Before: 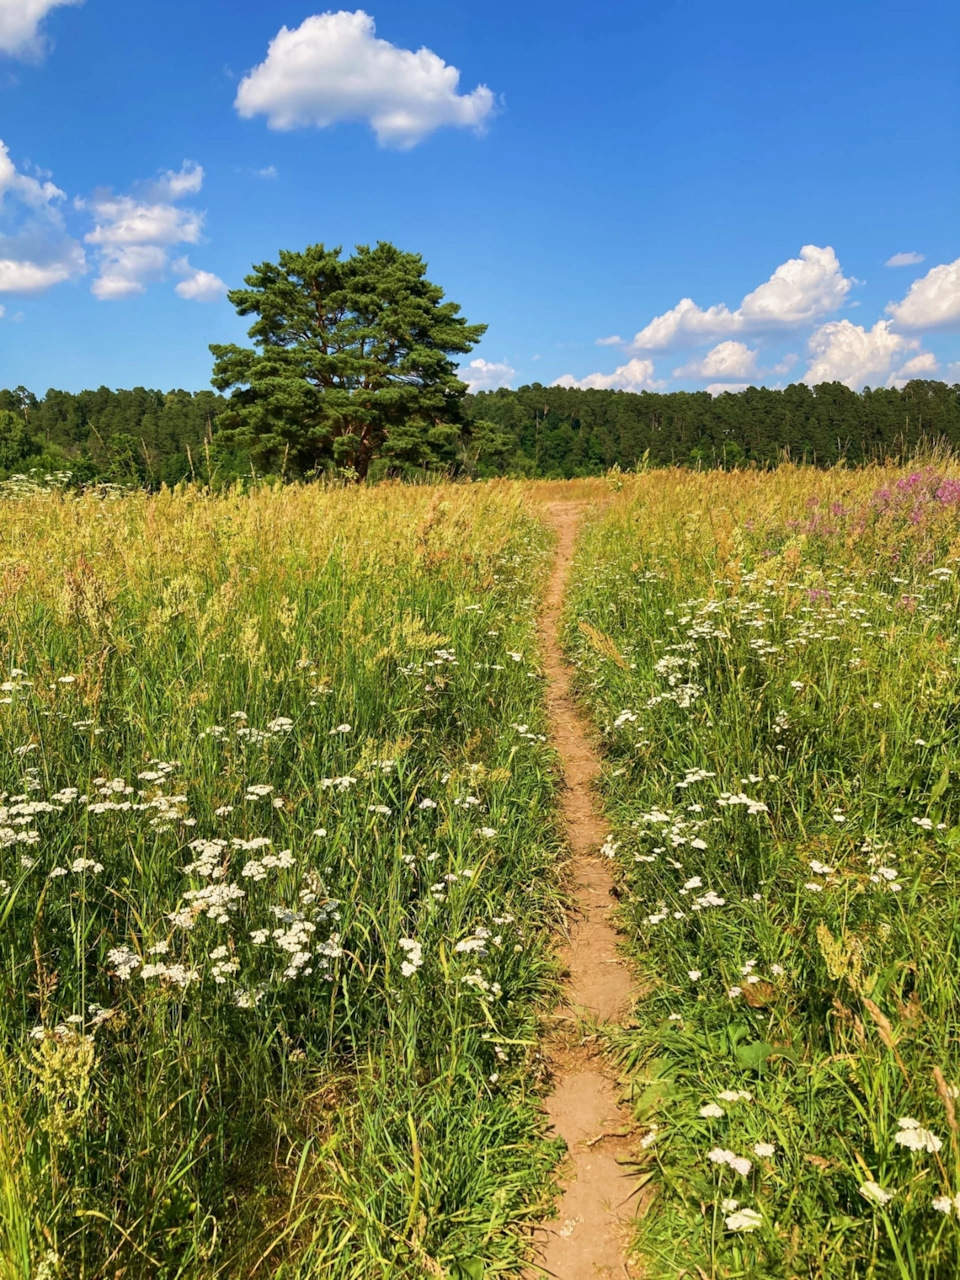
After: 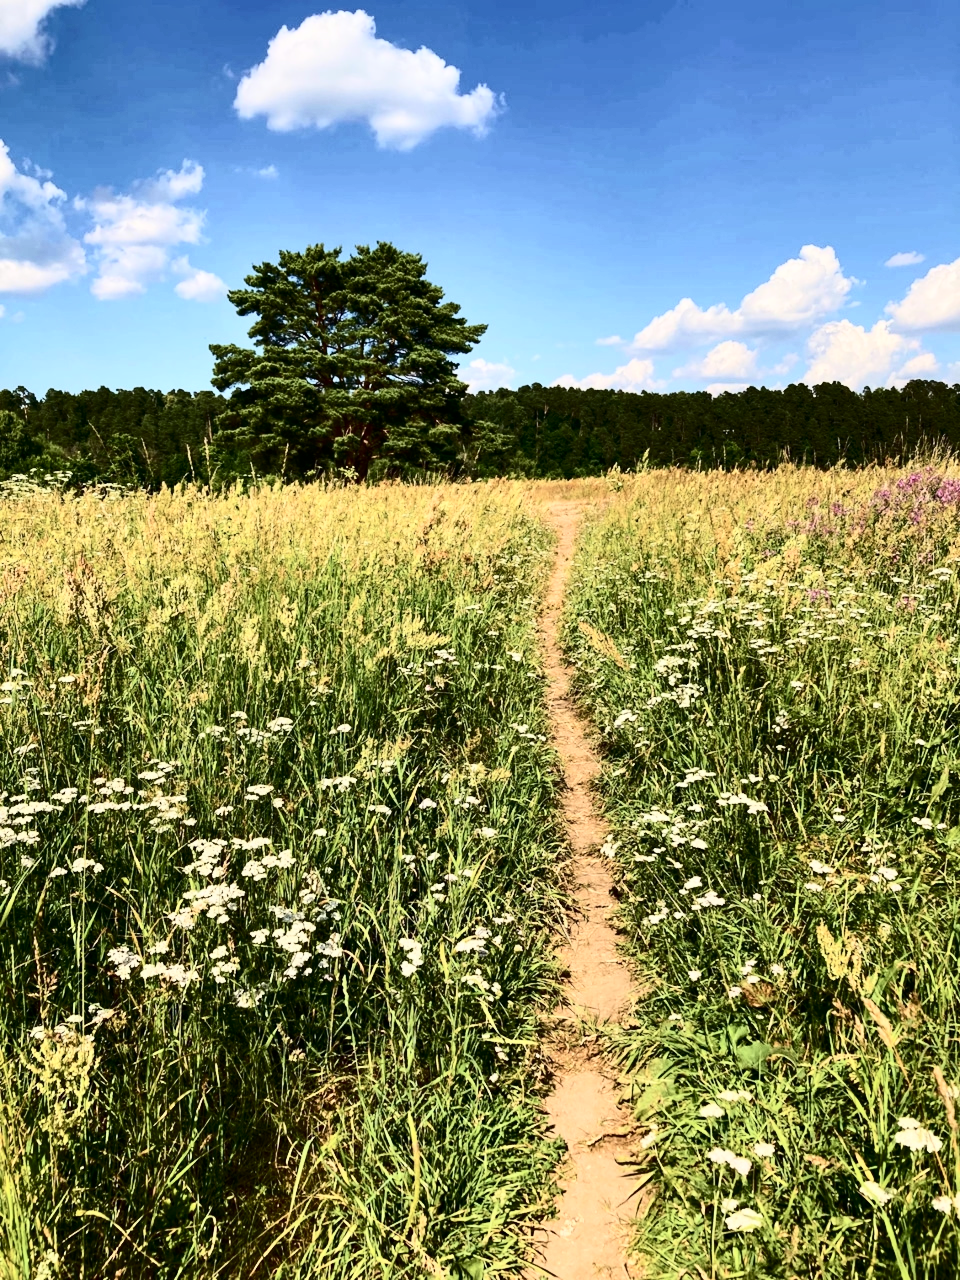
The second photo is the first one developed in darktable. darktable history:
contrast brightness saturation: contrast 0.5, saturation -0.1
shadows and highlights: soften with gaussian
